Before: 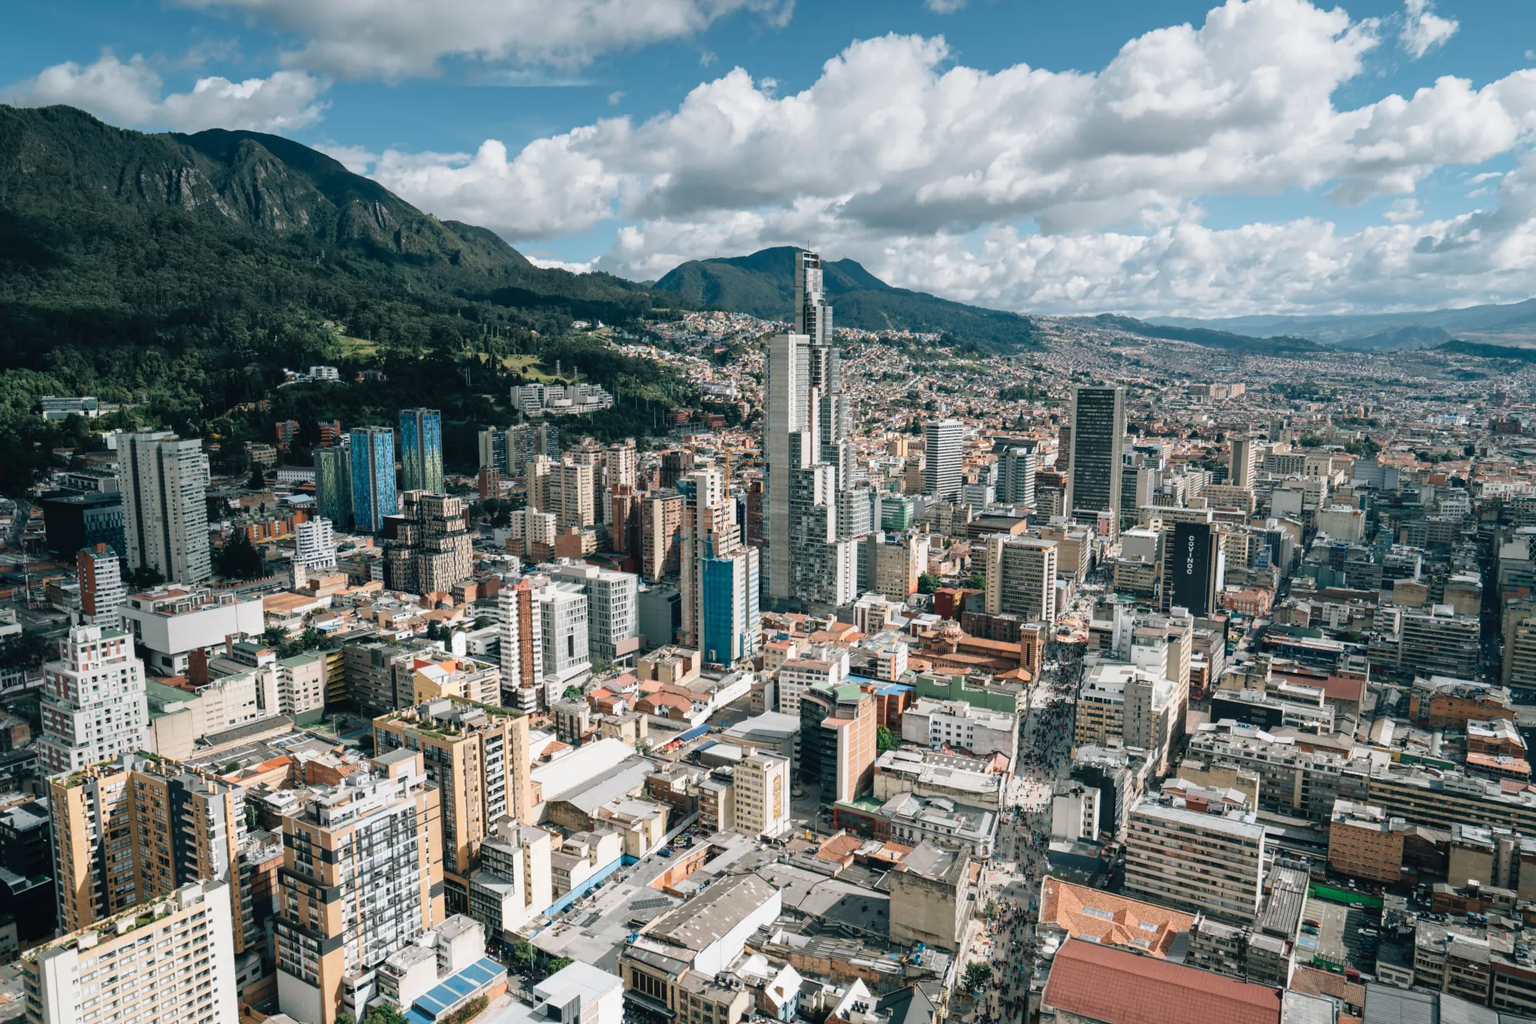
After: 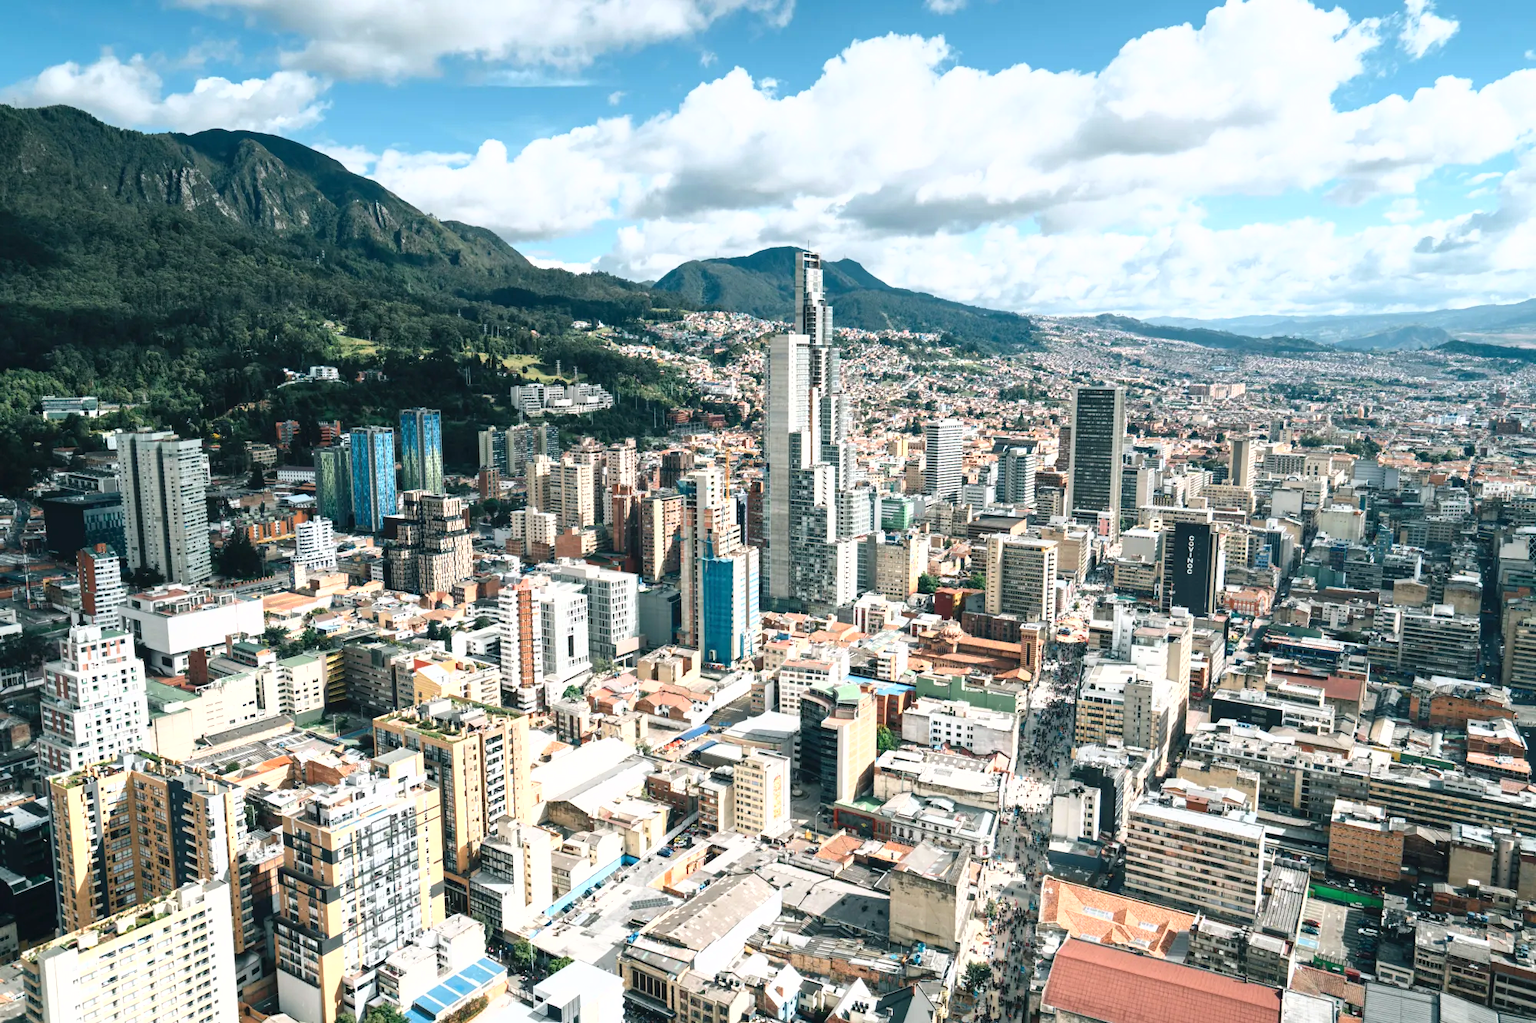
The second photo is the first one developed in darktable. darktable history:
tone equalizer: on, module defaults
tone curve: curves: ch0 [(0, 0) (0.003, 0.032) (0.011, 0.036) (0.025, 0.049) (0.044, 0.075) (0.069, 0.112) (0.1, 0.151) (0.136, 0.197) (0.177, 0.241) (0.224, 0.295) (0.277, 0.355) (0.335, 0.429) (0.399, 0.512) (0.468, 0.607) (0.543, 0.702) (0.623, 0.796) (0.709, 0.903) (0.801, 0.987) (0.898, 0.997) (1, 1)]
